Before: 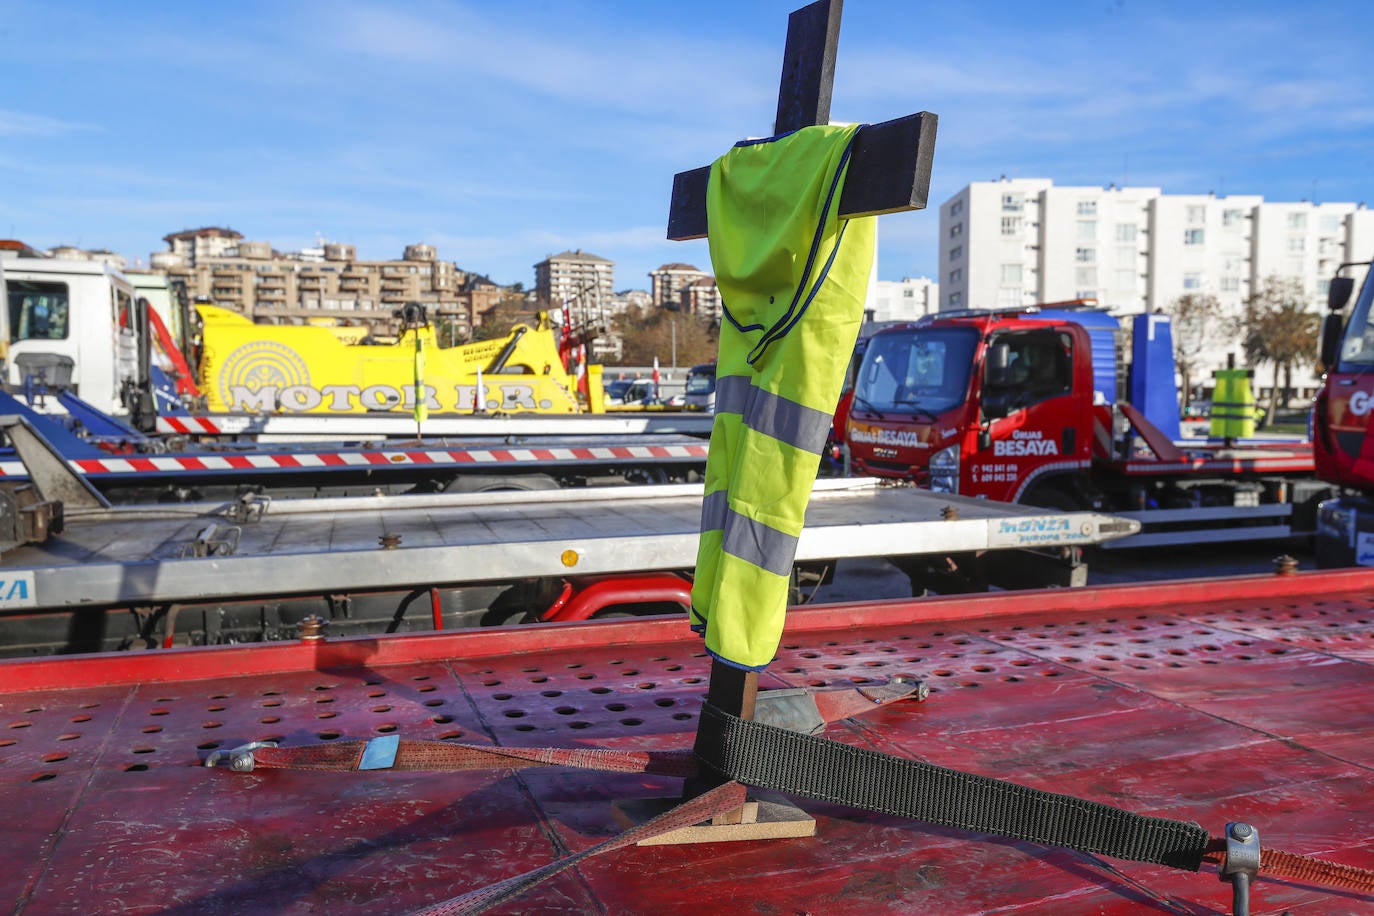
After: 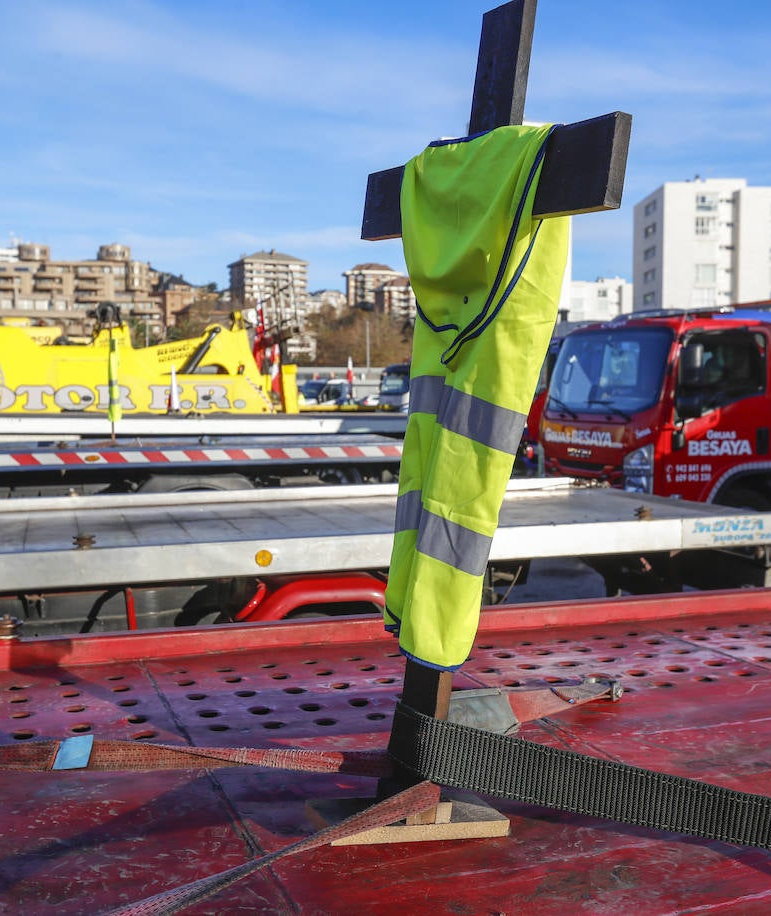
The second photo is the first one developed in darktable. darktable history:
crop and rotate: left 22.324%, right 21.551%
